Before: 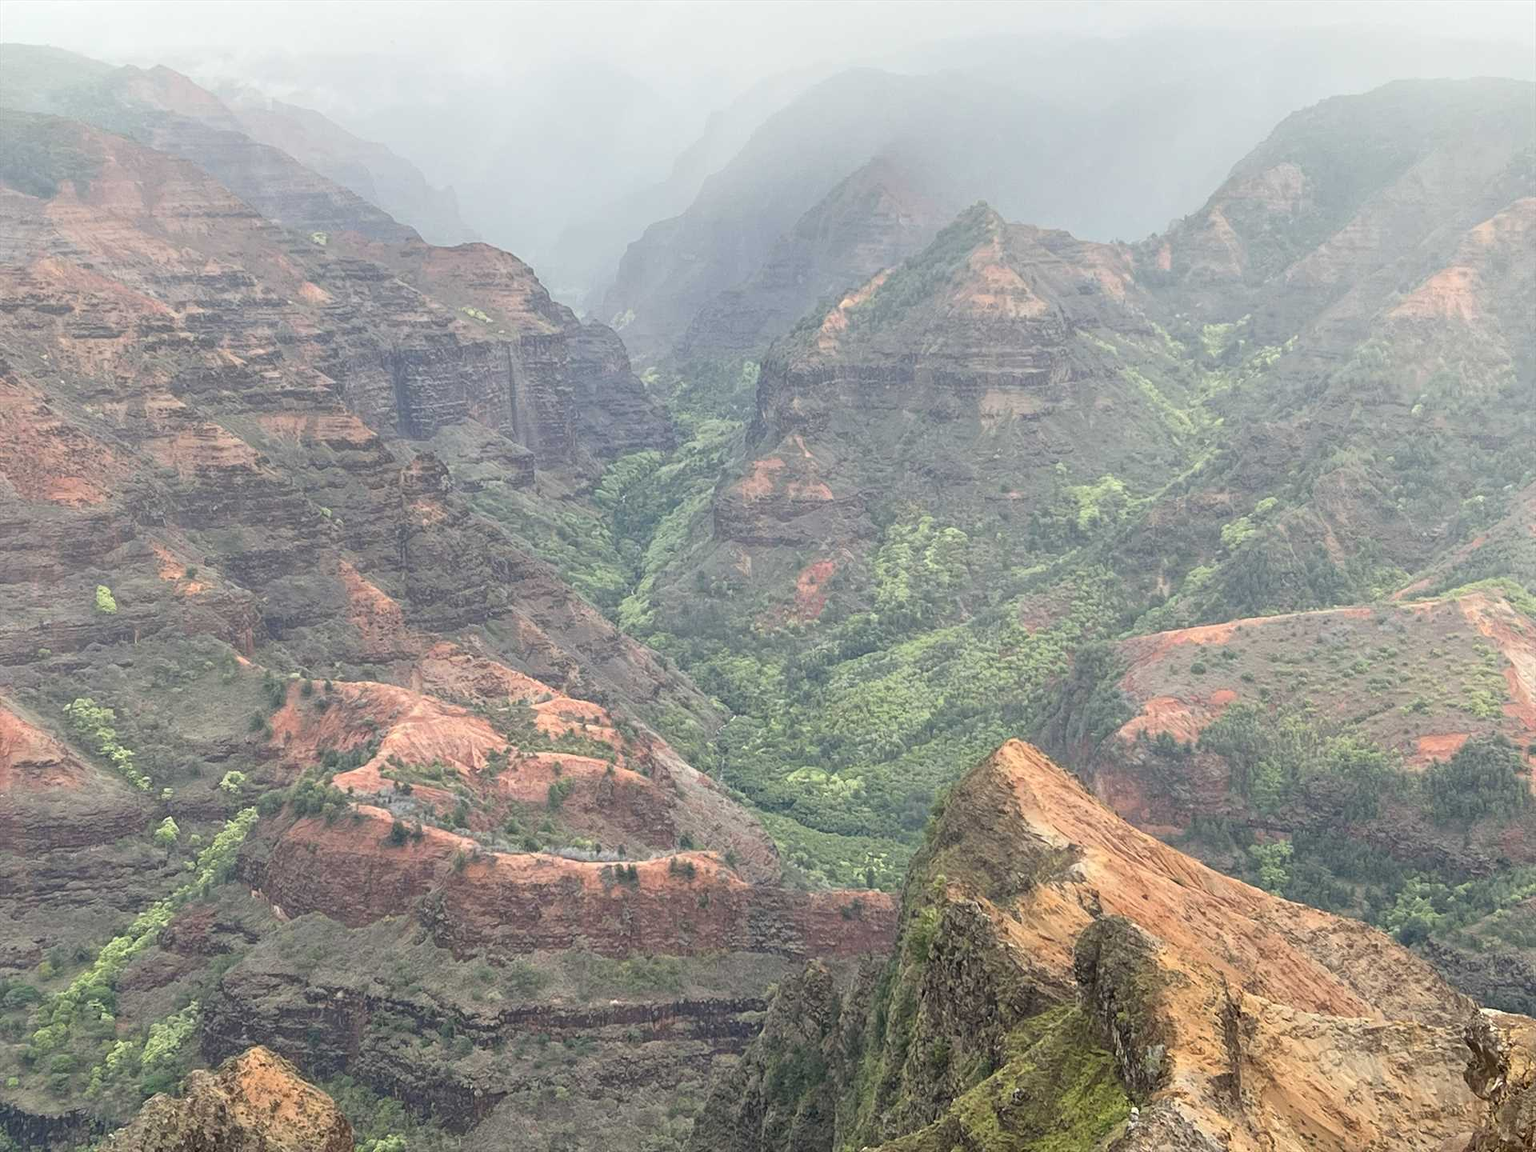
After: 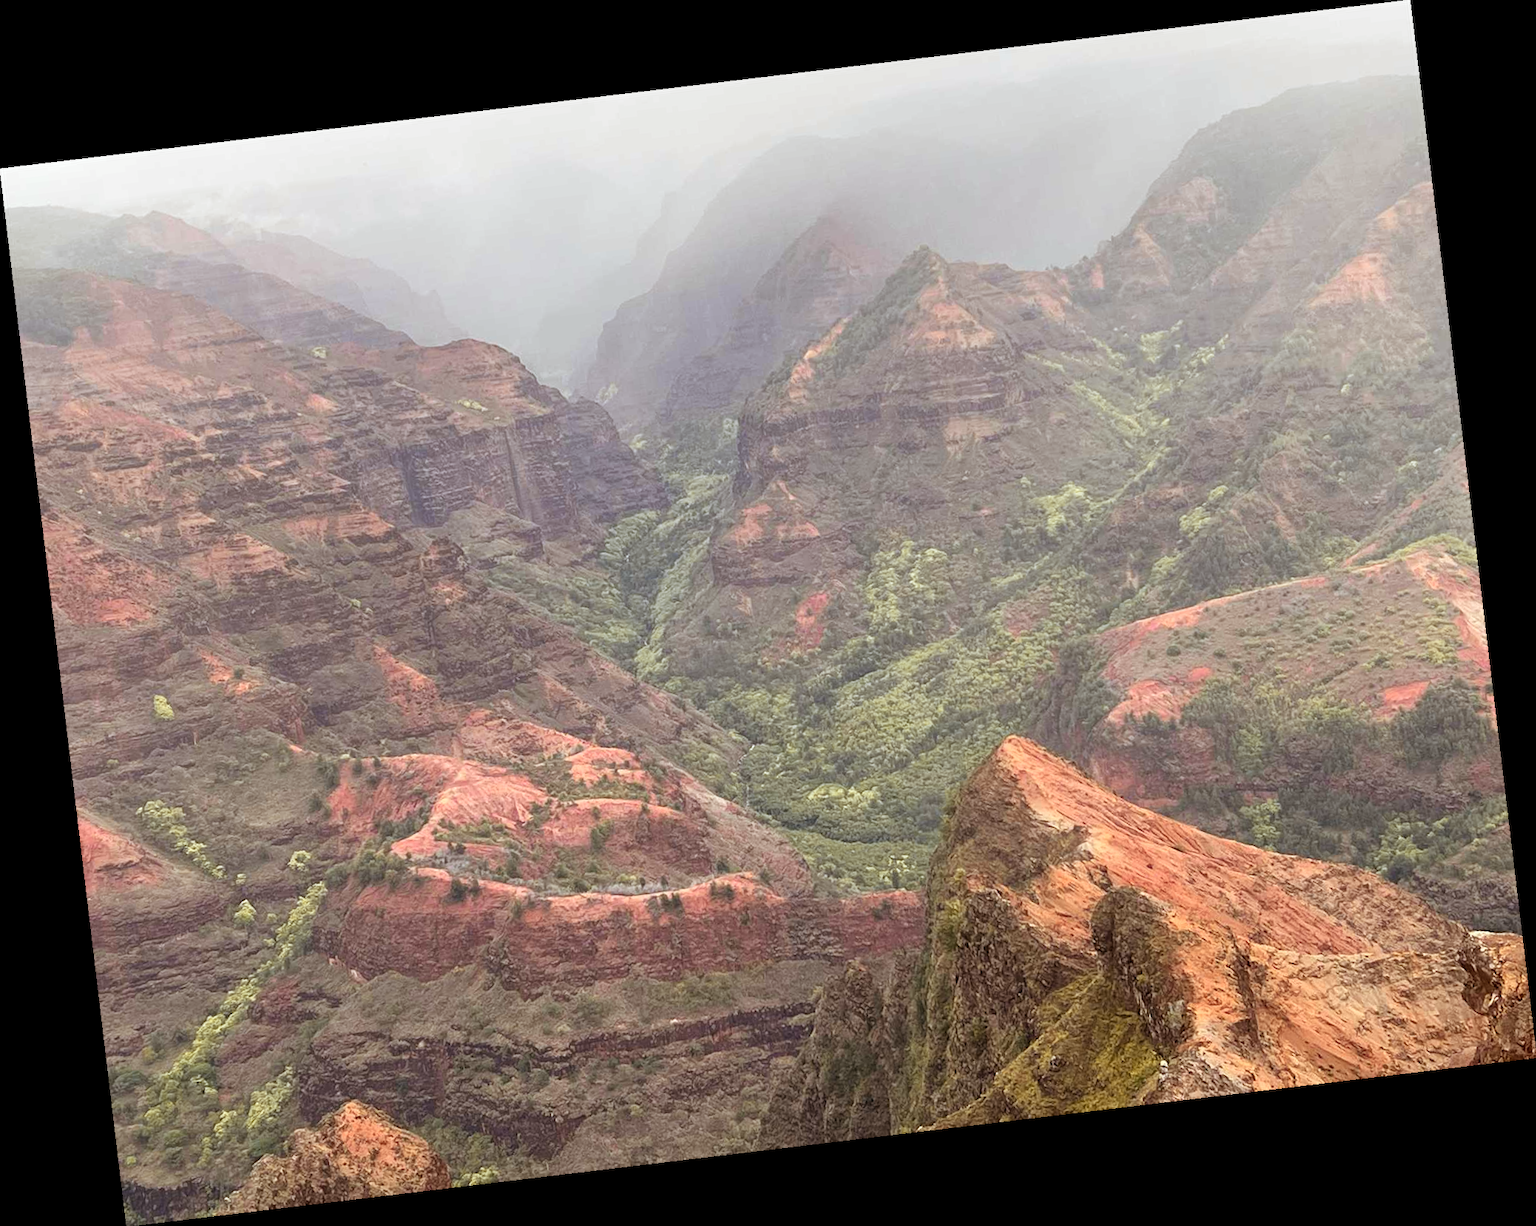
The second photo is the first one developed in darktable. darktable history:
rgb levels: mode RGB, independent channels, levels [[0, 0.5, 1], [0, 0.521, 1], [0, 0.536, 1]]
rotate and perspective: rotation -6.83°, automatic cropping off
color zones: curves: ch1 [(0.29, 0.492) (0.373, 0.185) (0.509, 0.481)]; ch2 [(0.25, 0.462) (0.749, 0.457)], mix 40.67%
